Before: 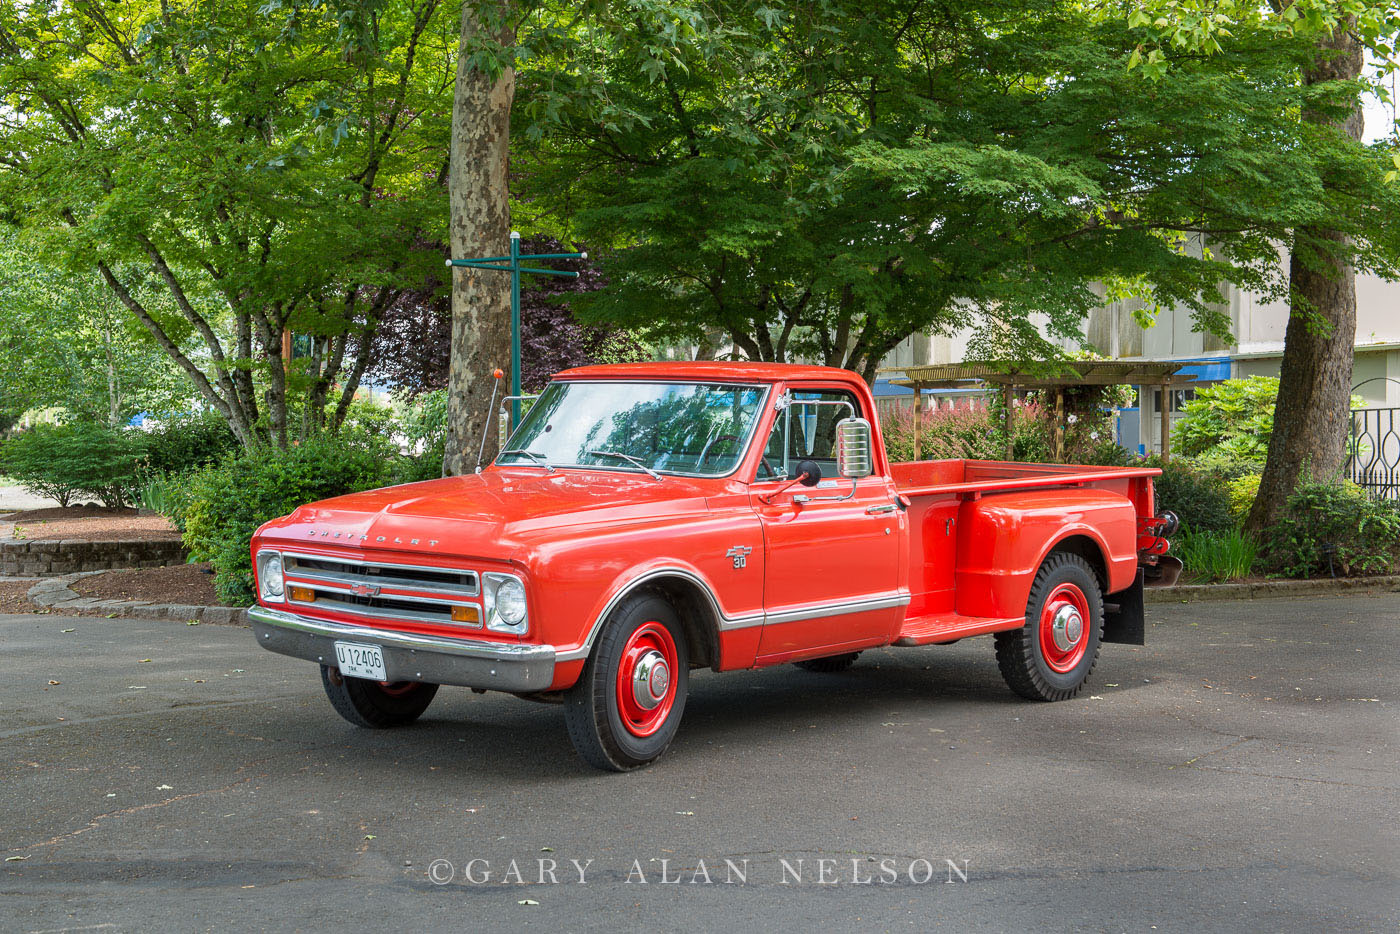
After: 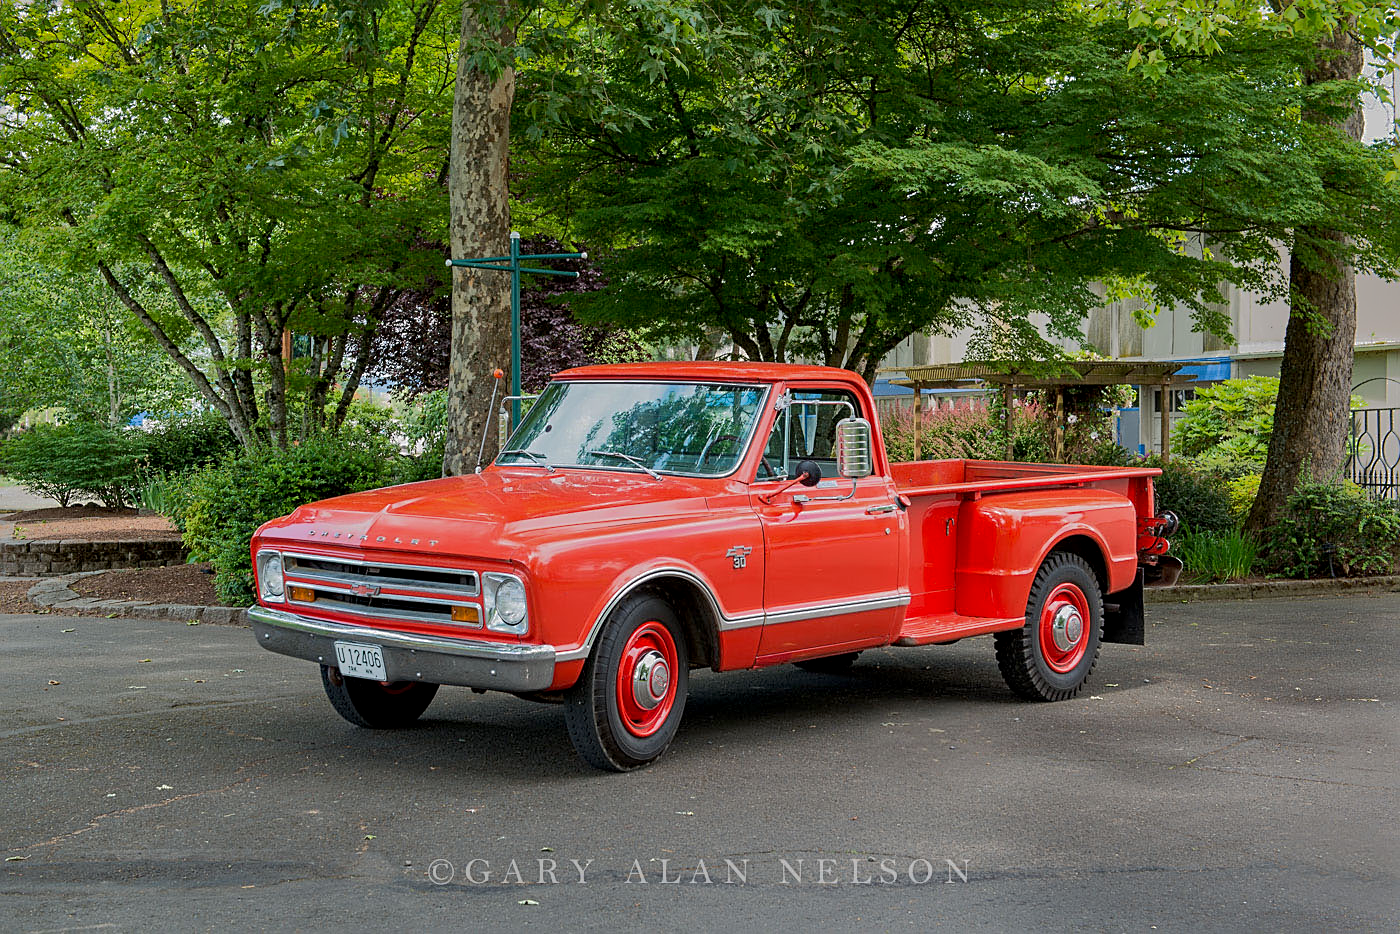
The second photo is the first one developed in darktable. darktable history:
exposure: black level correction 0.006, exposure -0.226 EV, compensate highlight preservation false
sharpen: on, module defaults
shadows and highlights: shadows -19.91, highlights -73.15
